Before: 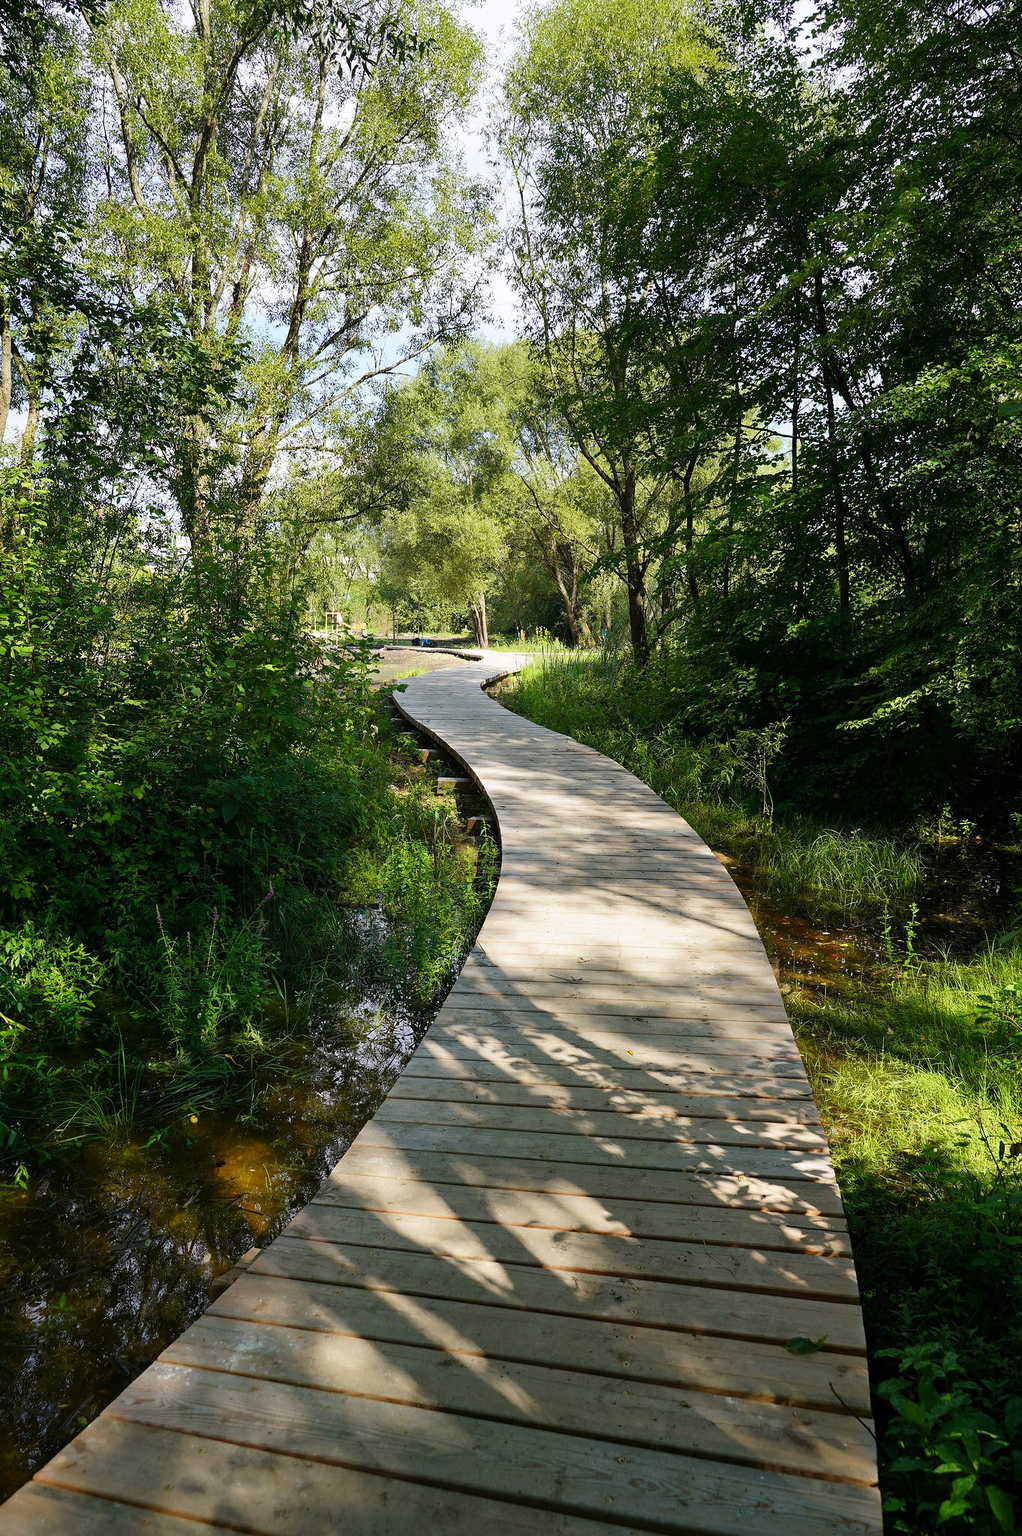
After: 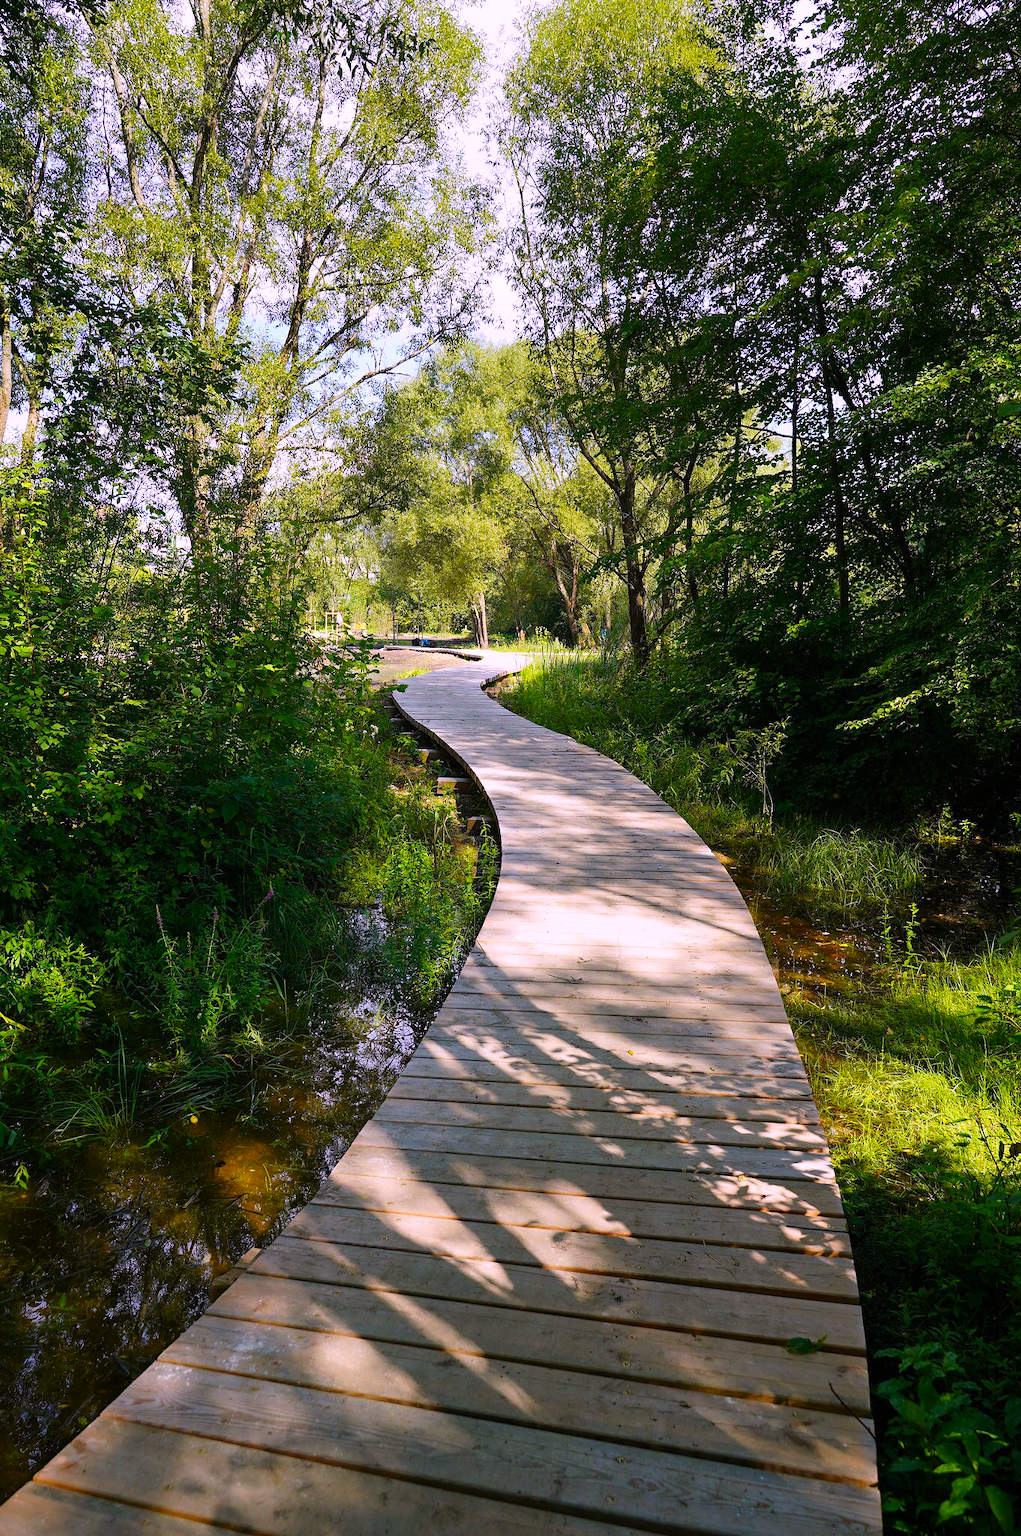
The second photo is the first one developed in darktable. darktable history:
white balance: red 1.066, blue 1.119
color balance rgb: perceptual saturation grading › global saturation 20%, global vibrance 20%
